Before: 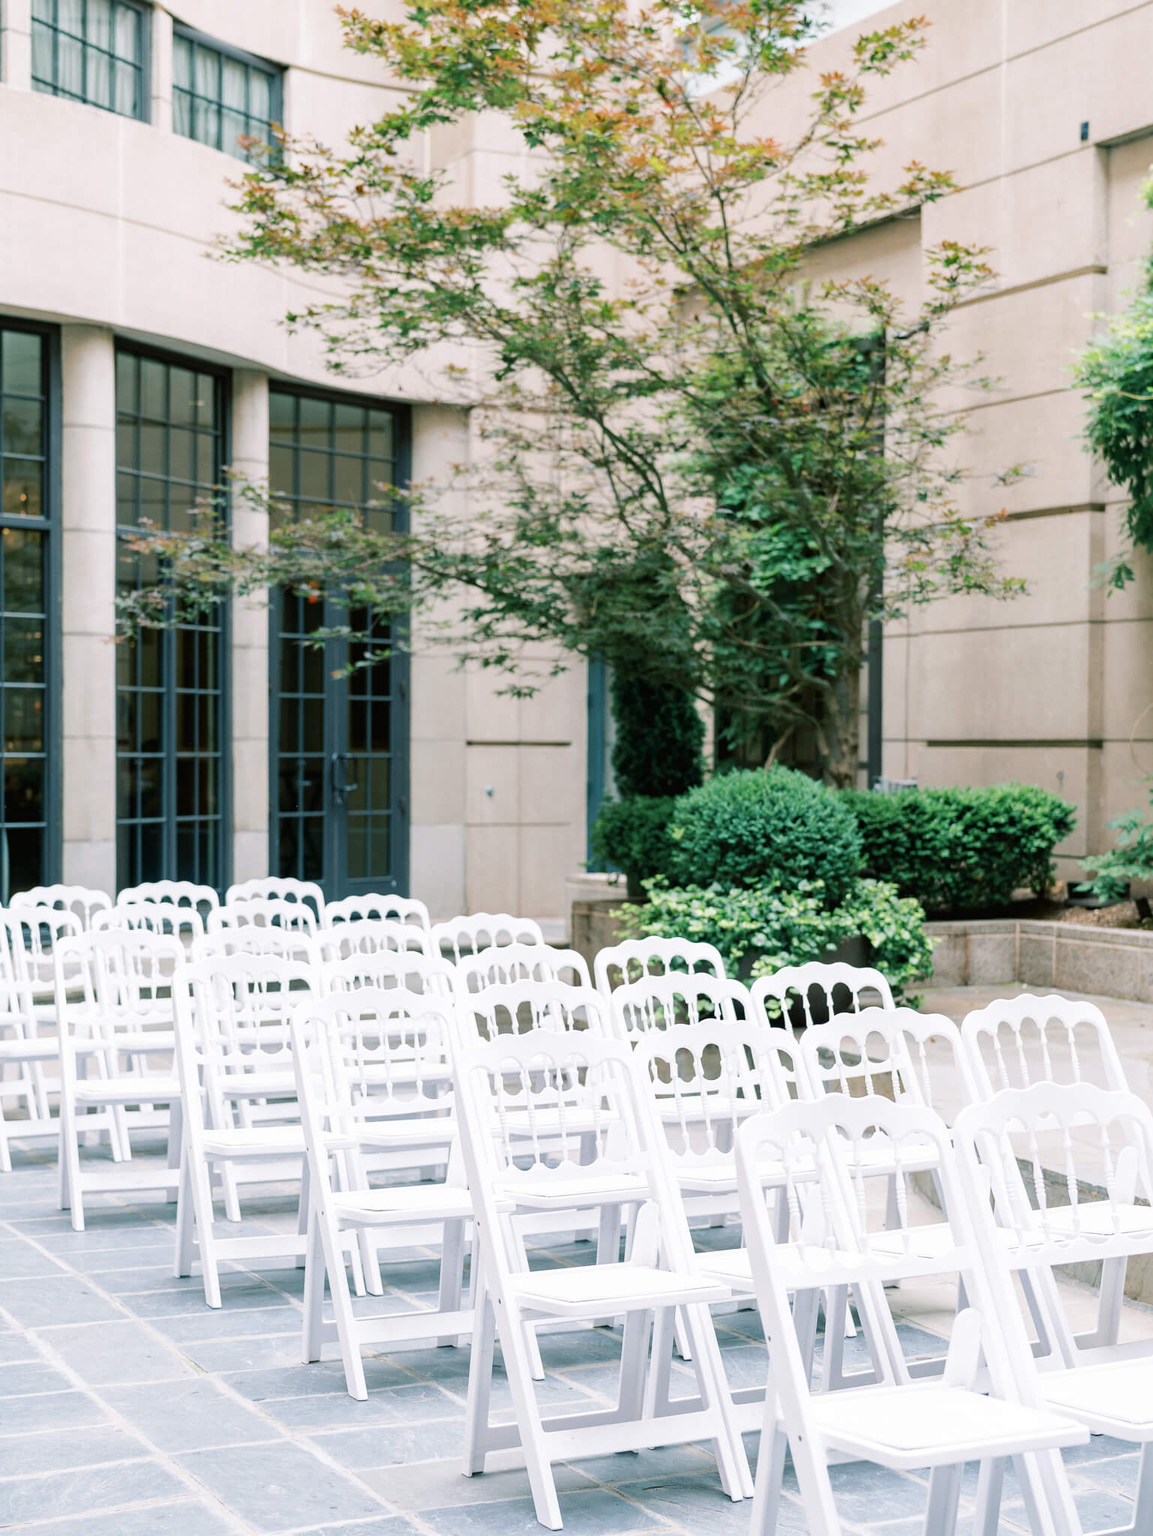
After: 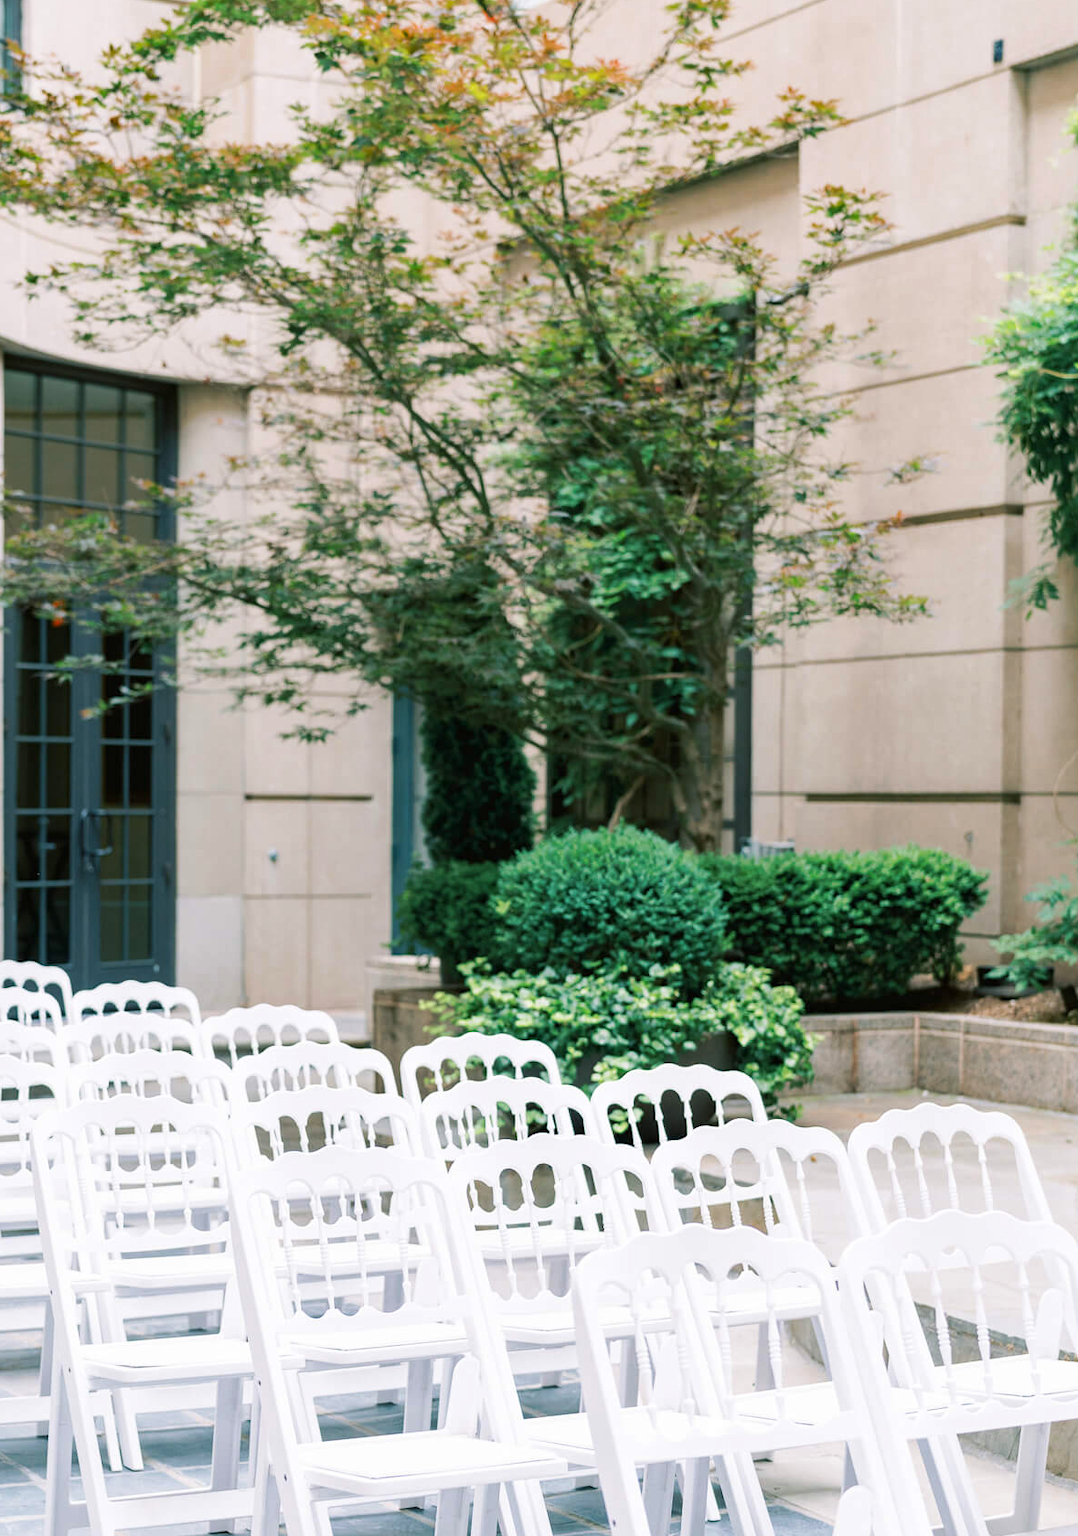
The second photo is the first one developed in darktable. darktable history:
tone curve: curves: ch0 [(0, 0) (0.003, 0.003) (0.011, 0.015) (0.025, 0.031) (0.044, 0.056) (0.069, 0.083) (0.1, 0.113) (0.136, 0.145) (0.177, 0.184) (0.224, 0.225) (0.277, 0.275) (0.335, 0.327) (0.399, 0.385) (0.468, 0.447) (0.543, 0.528) (0.623, 0.611) (0.709, 0.703) (0.801, 0.802) (0.898, 0.902) (1, 1)], preserve colors none
crop: left 23.095%, top 5.827%, bottom 11.854%
color balance: output saturation 110%
